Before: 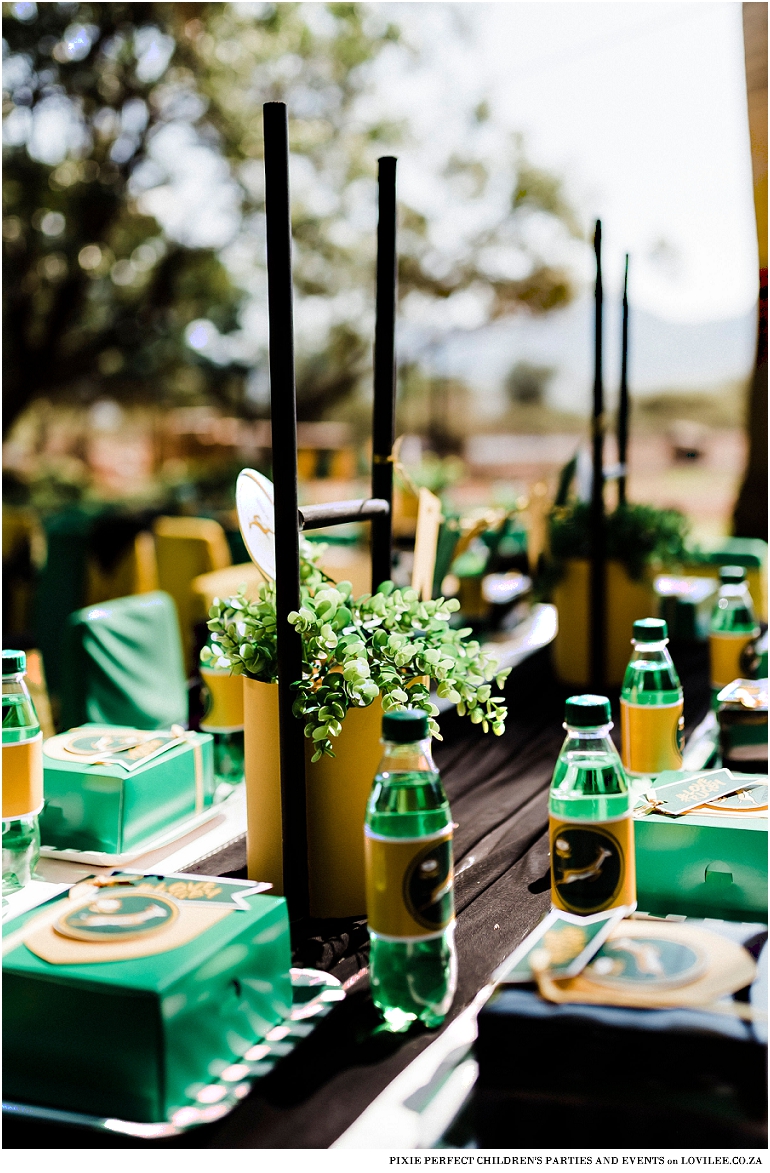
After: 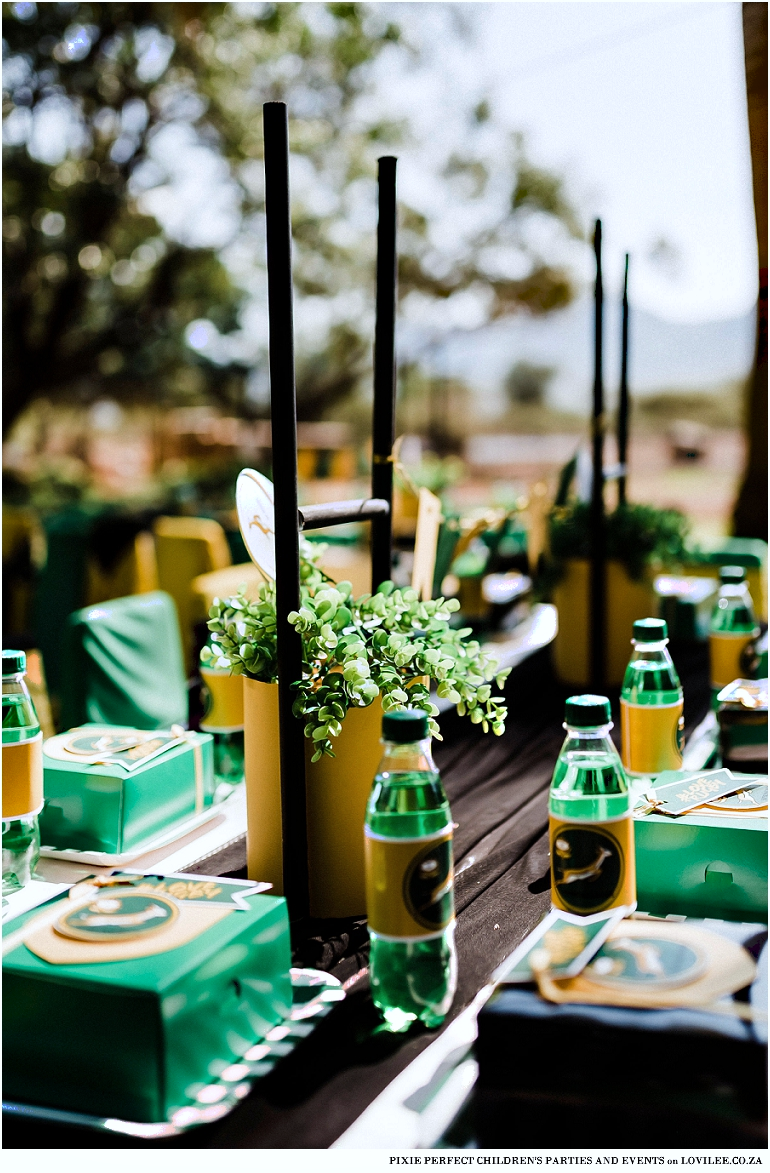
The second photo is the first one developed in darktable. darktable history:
white balance: red 0.98, blue 1.034
shadows and highlights: shadows 53, soften with gaussian
